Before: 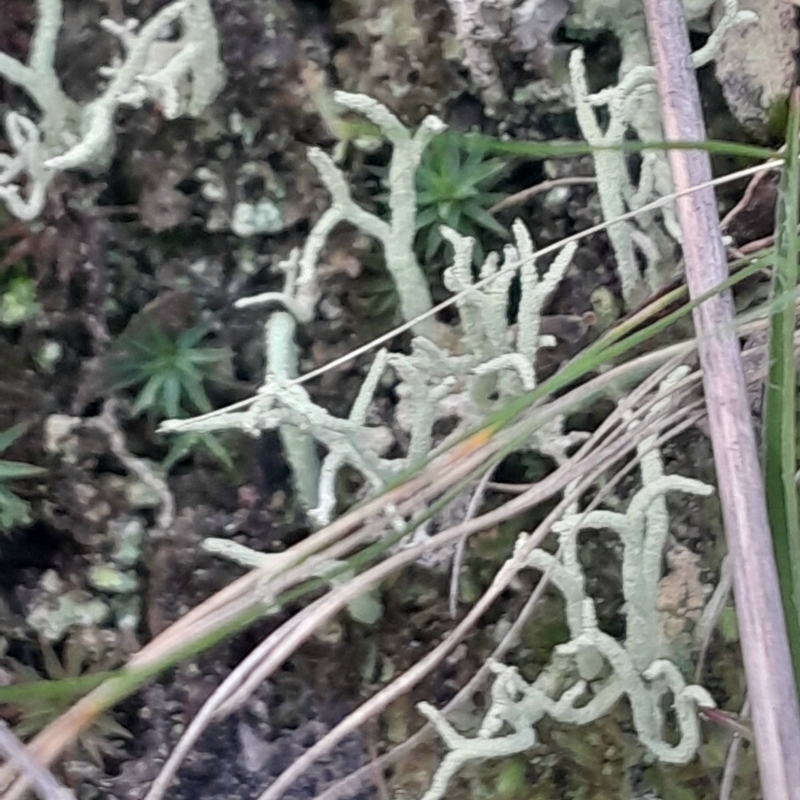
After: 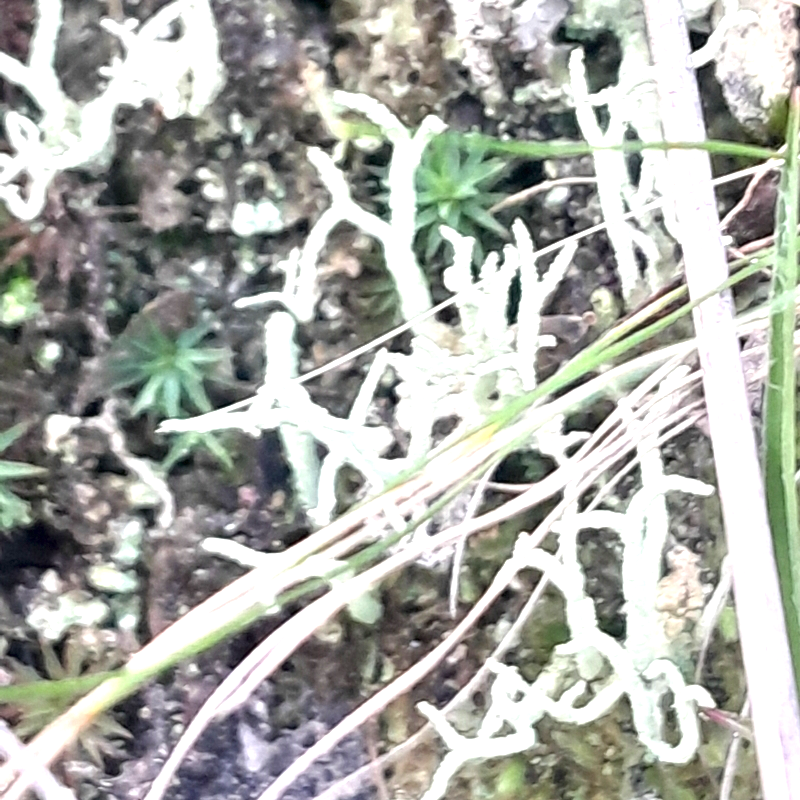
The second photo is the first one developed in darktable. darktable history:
exposure: exposure 1.483 EV, compensate exposure bias true, compensate highlight preservation false
